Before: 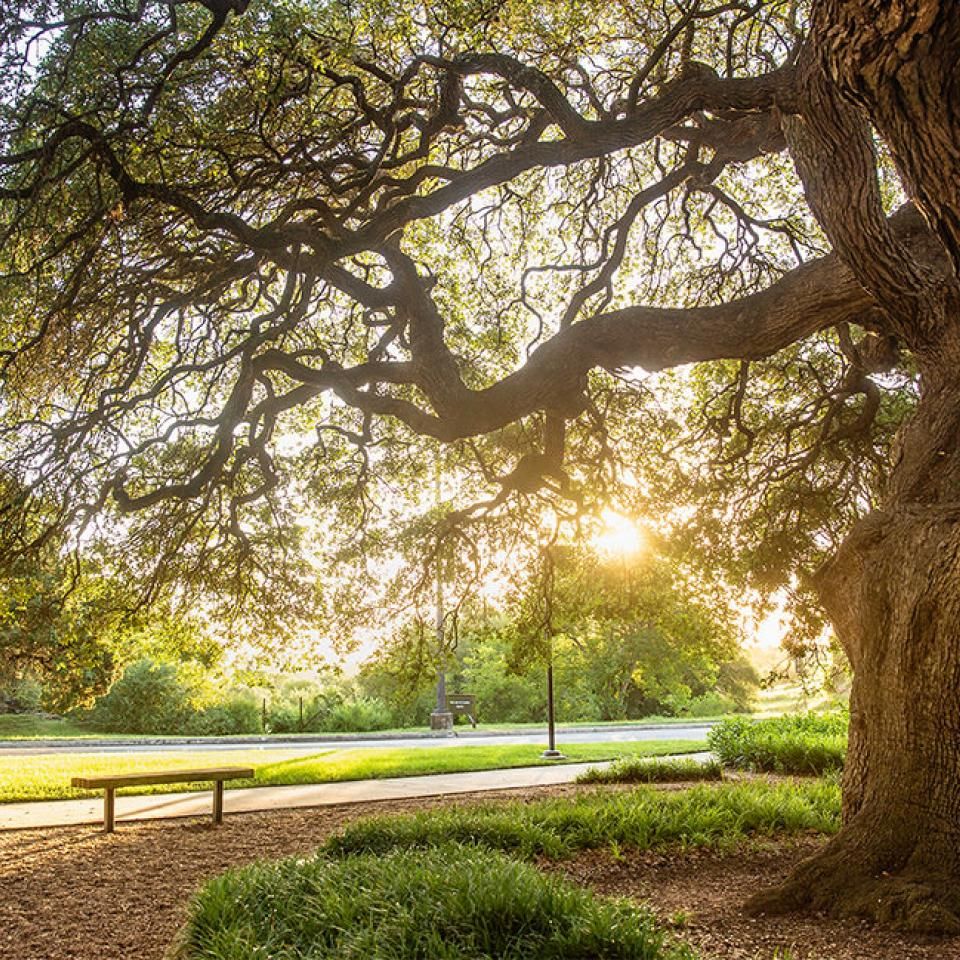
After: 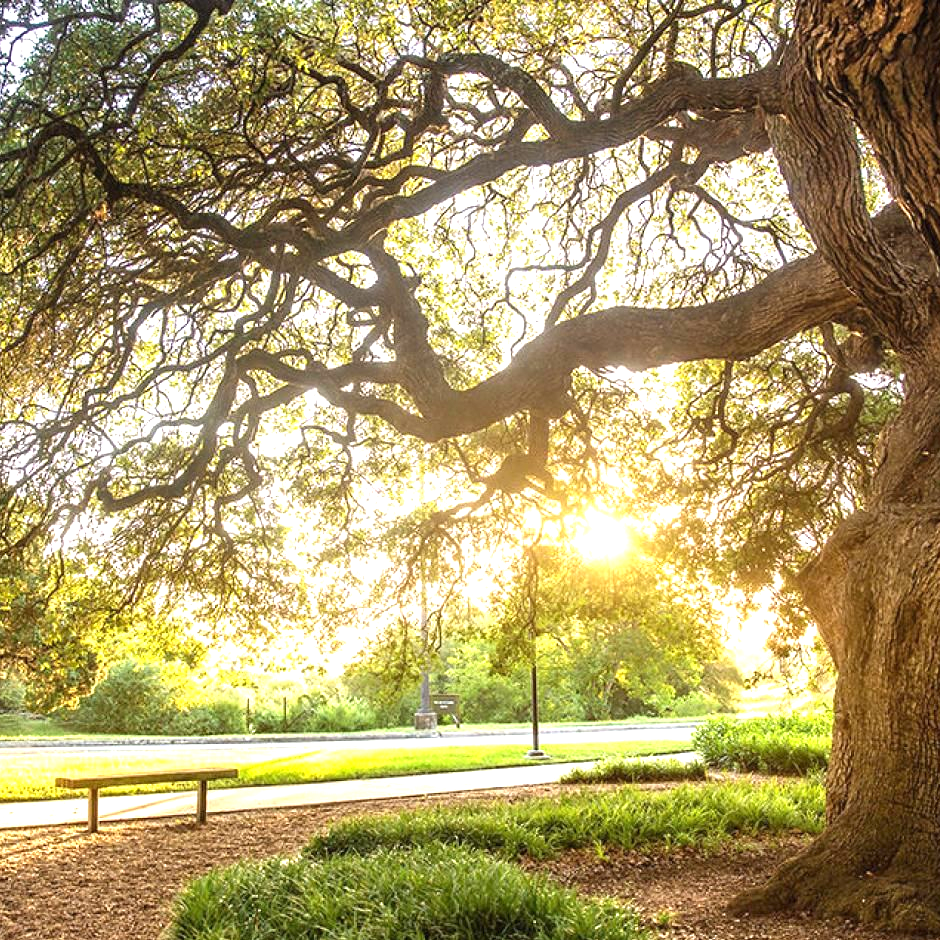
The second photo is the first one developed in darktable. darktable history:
crop: left 1.743%, right 0.268%, bottom 2.011%
color zones: curves: ch0 [(0, 0.5) (0.143, 0.5) (0.286, 0.5) (0.429, 0.5) (0.571, 0.5) (0.714, 0.476) (0.857, 0.5) (1, 0.5)]; ch2 [(0, 0.5) (0.143, 0.5) (0.286, 0.5) (0.429, 0.5) (0.571, 0.5) (0.714, 0.487) (0.857, 0.5) (1, 0.5)]
exposure: black level correction 0, exposure 0.9 EV, compensate highlight preservation false
